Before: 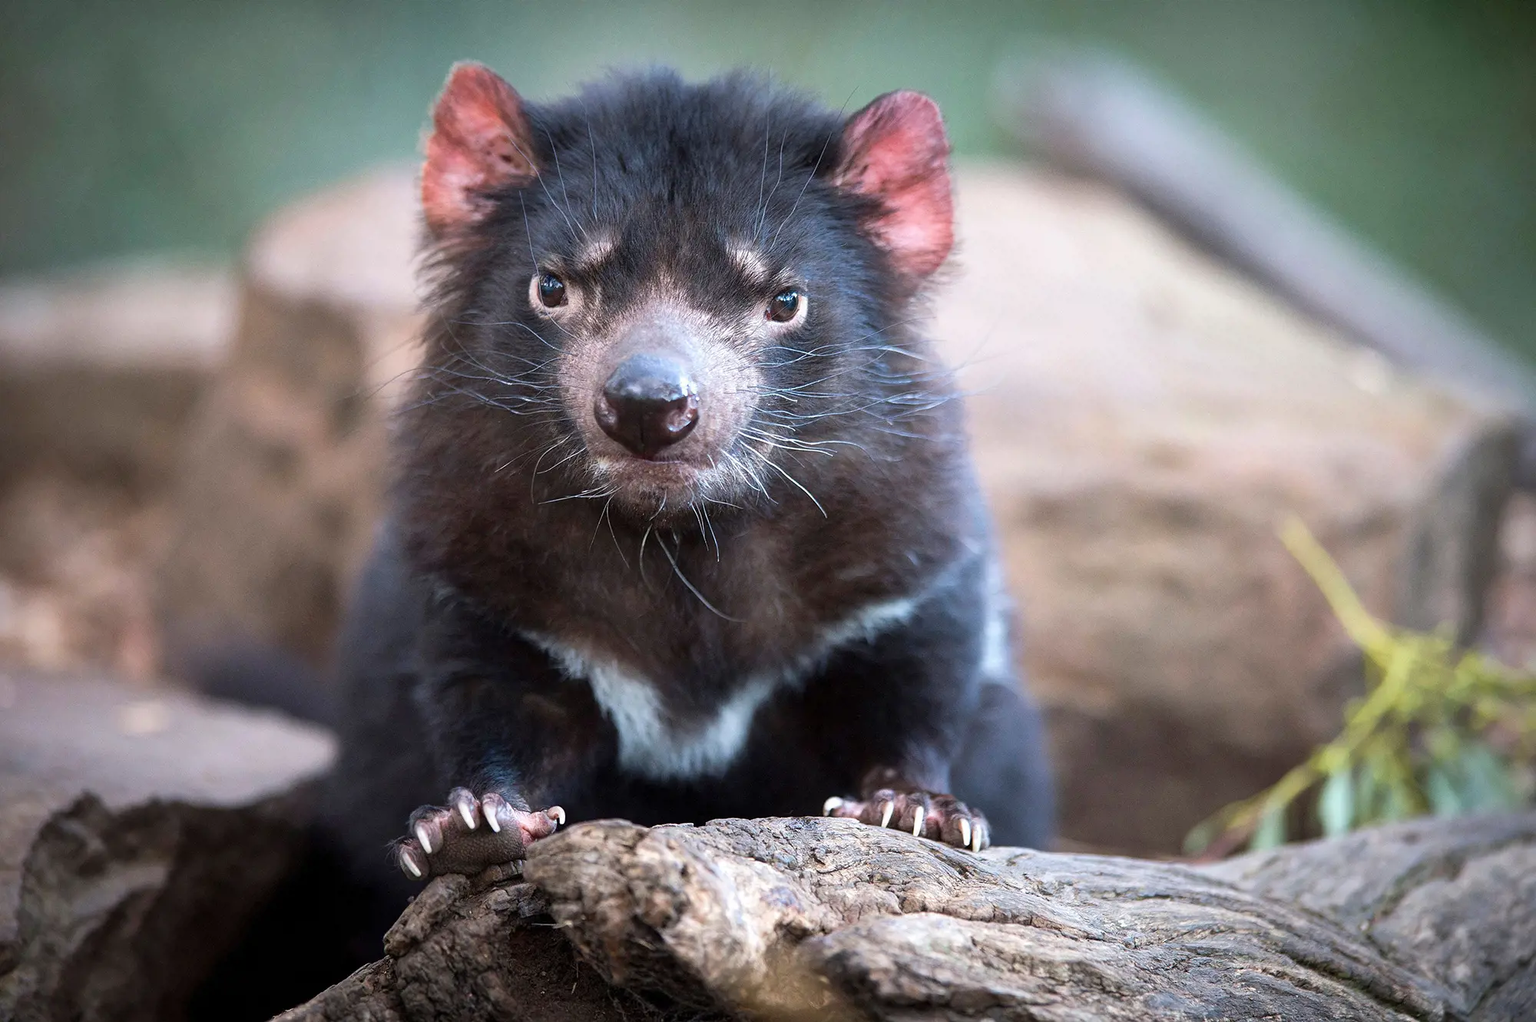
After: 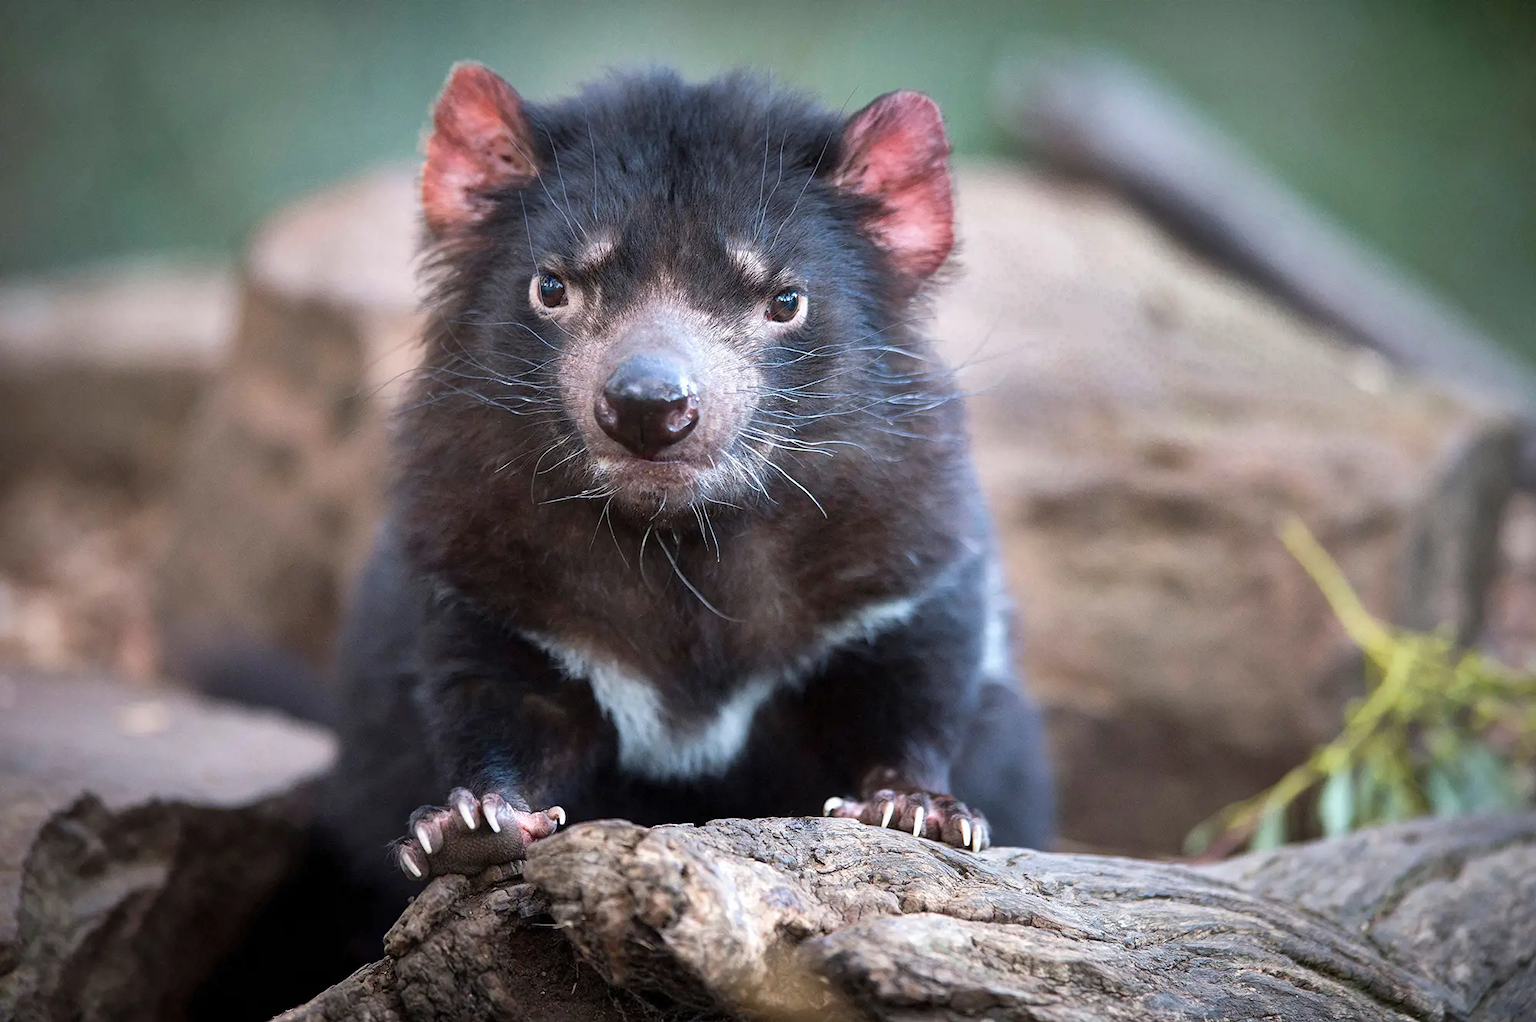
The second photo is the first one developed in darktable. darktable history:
shadows and highlights: shadows 24.16, highlights -79.09, soften with gaussian
